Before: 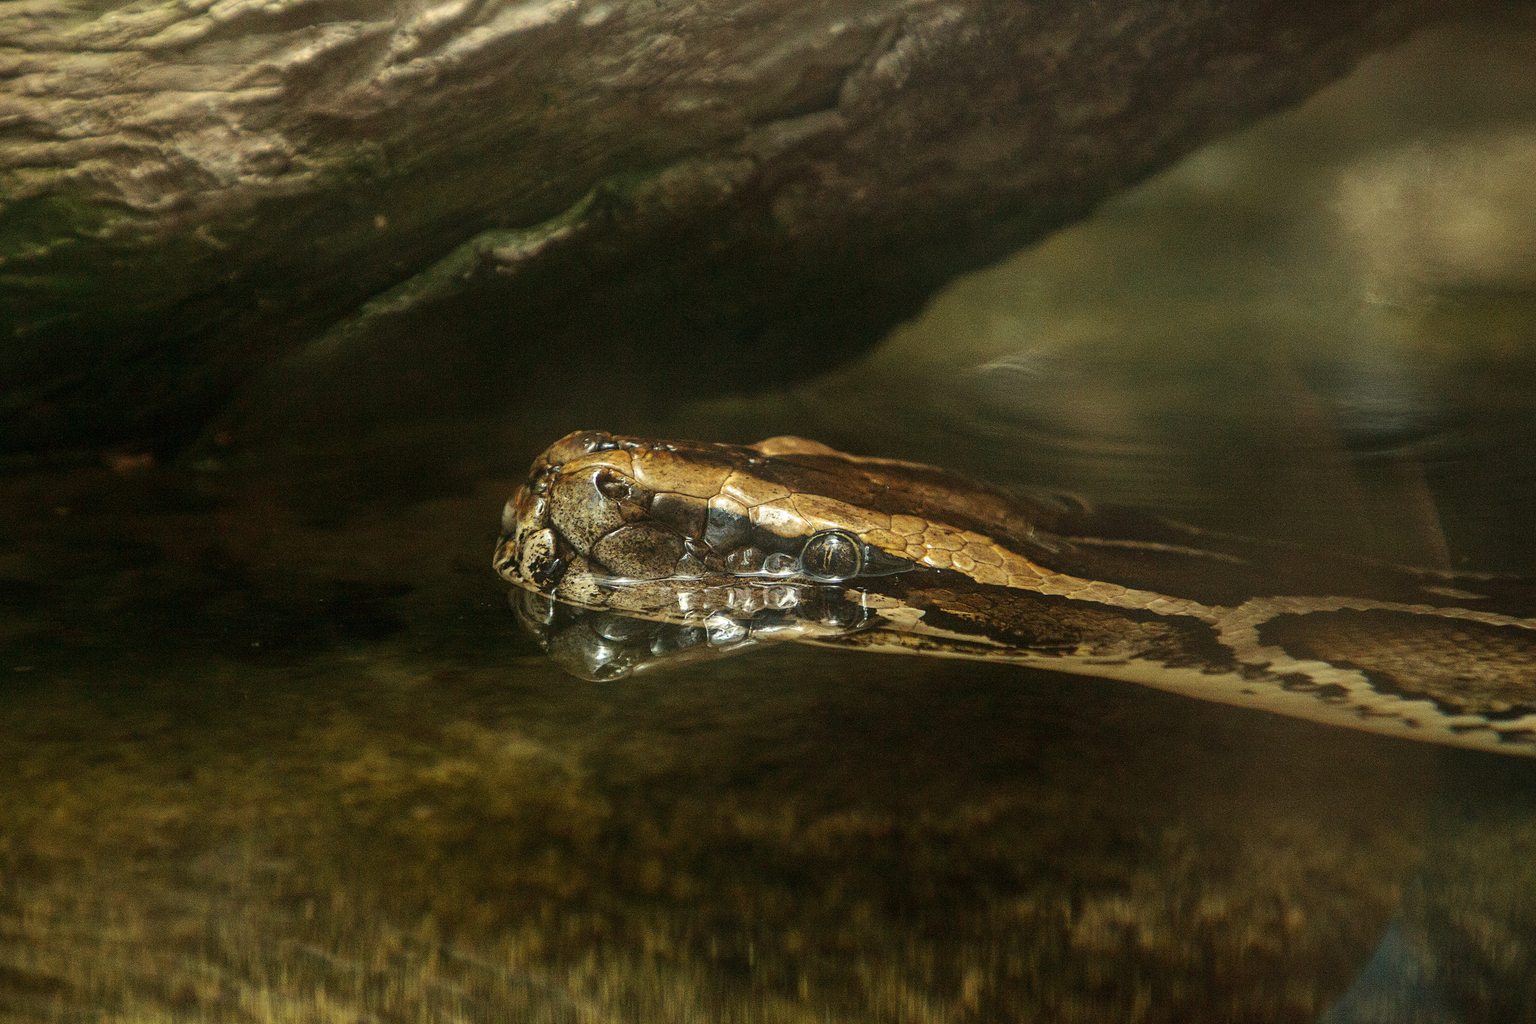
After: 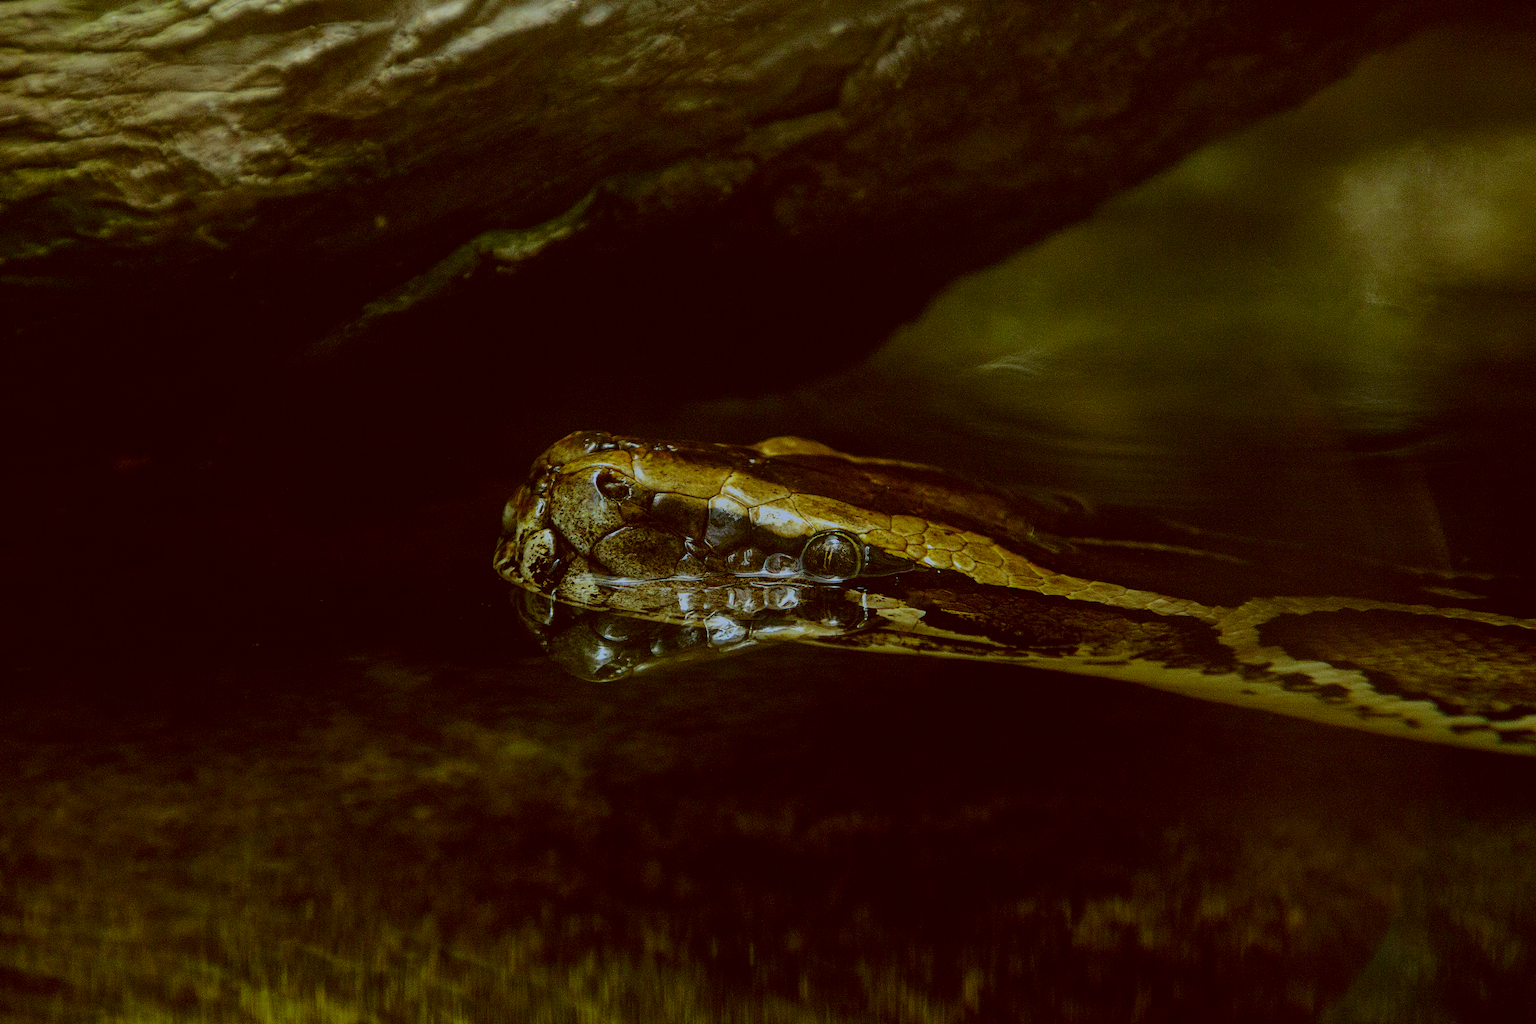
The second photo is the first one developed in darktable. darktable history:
contrast brightness saturation: brightness -0.25, saturation 0.2
filmic rgb: black relative exposure -7.65 EV, white relative exposure 4.56 EV, hardness 3.61, color science v6 (2022)
white balance: red 0.871, blue 1.249
color correction: highlights a* -5.3, highlights b* 9.8, shadows a* 9.8, shadows b* 24.26
